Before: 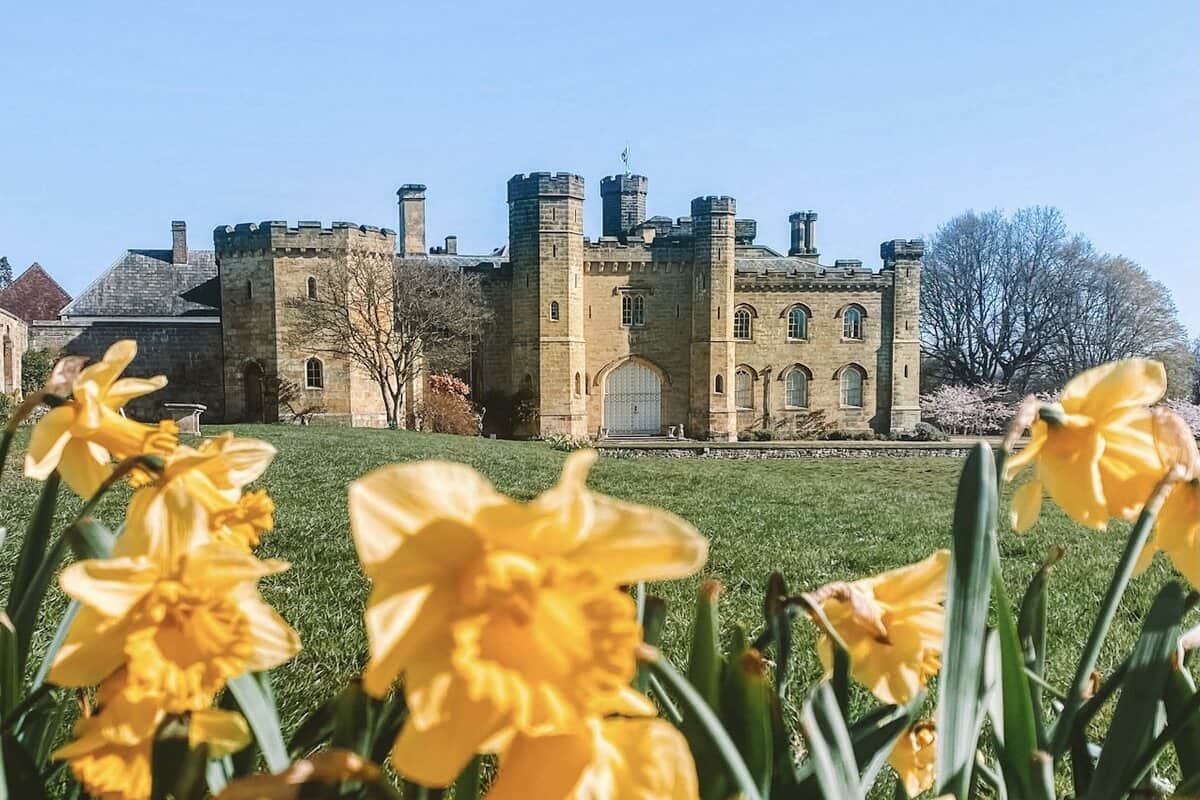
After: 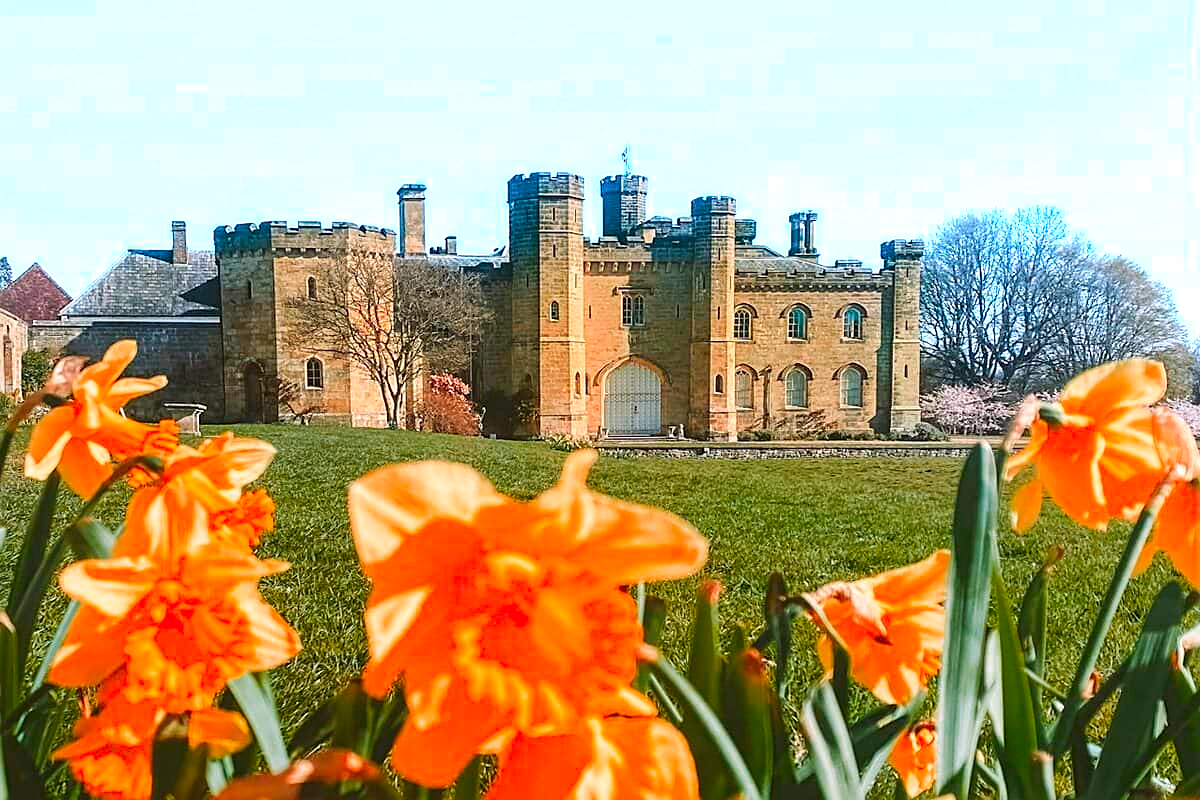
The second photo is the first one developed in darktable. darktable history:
contrast brightness saturation: contrast 0.027, brightness 0.056, saturation 0.135
color zones: curves: ch0 [(0.473, 0.374) (0.742, 0.784)]; ch1 [(0.354, 0.737) (0.742, 0.705)]; ch2 [(0.318, 0.421) (0.758, 0.532)]
sharpen: on, module defaults
tone equalizer: on, module defaults
